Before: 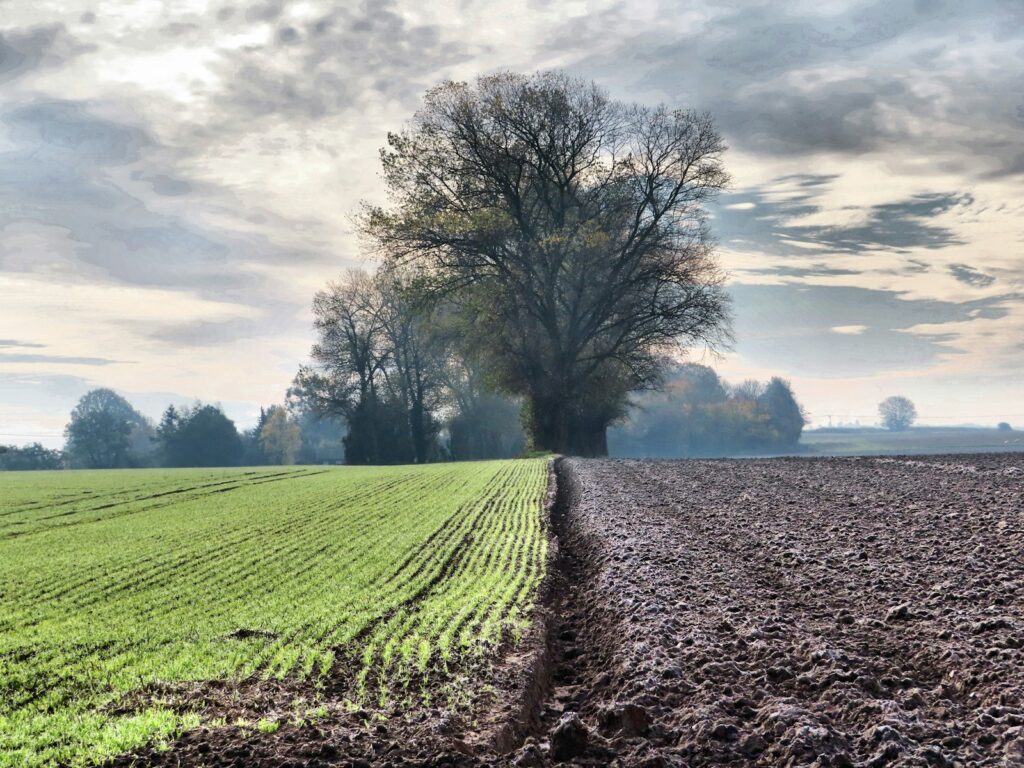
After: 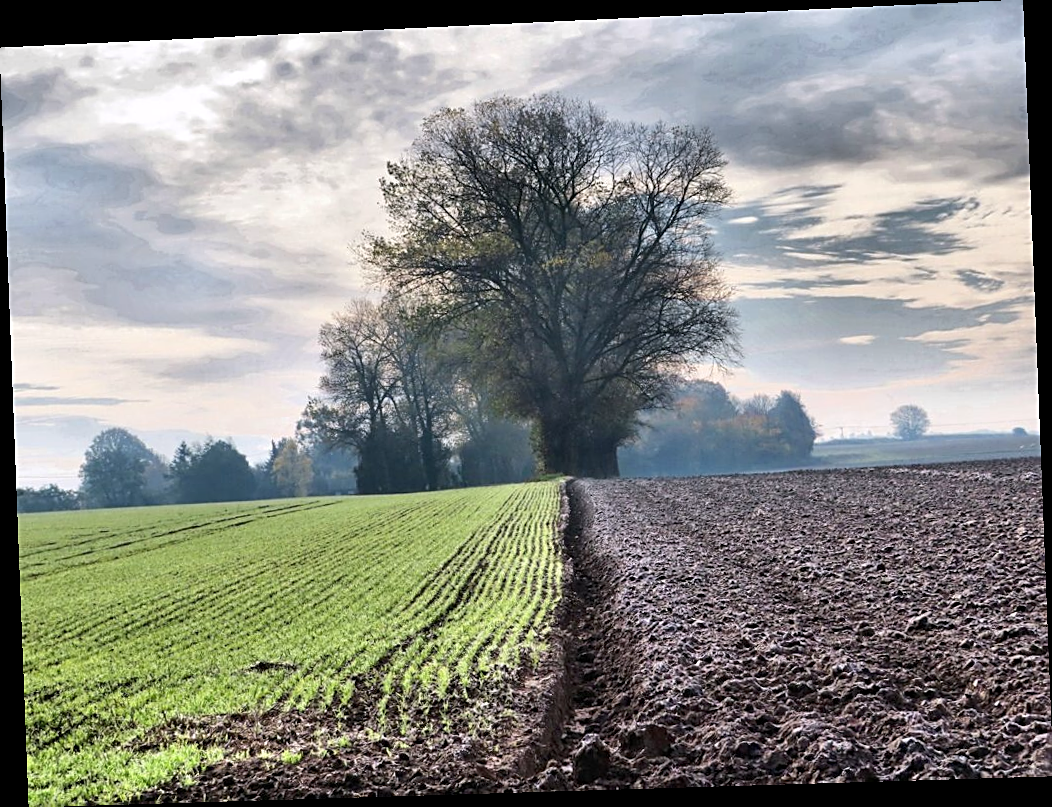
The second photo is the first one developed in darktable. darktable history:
sharpen: on, module defaults
white balance: red 1.009, blue 1.027
rotate and perspective: rotation -2.22°, lens shift (horizontal) -0.022, automatic cropping off
